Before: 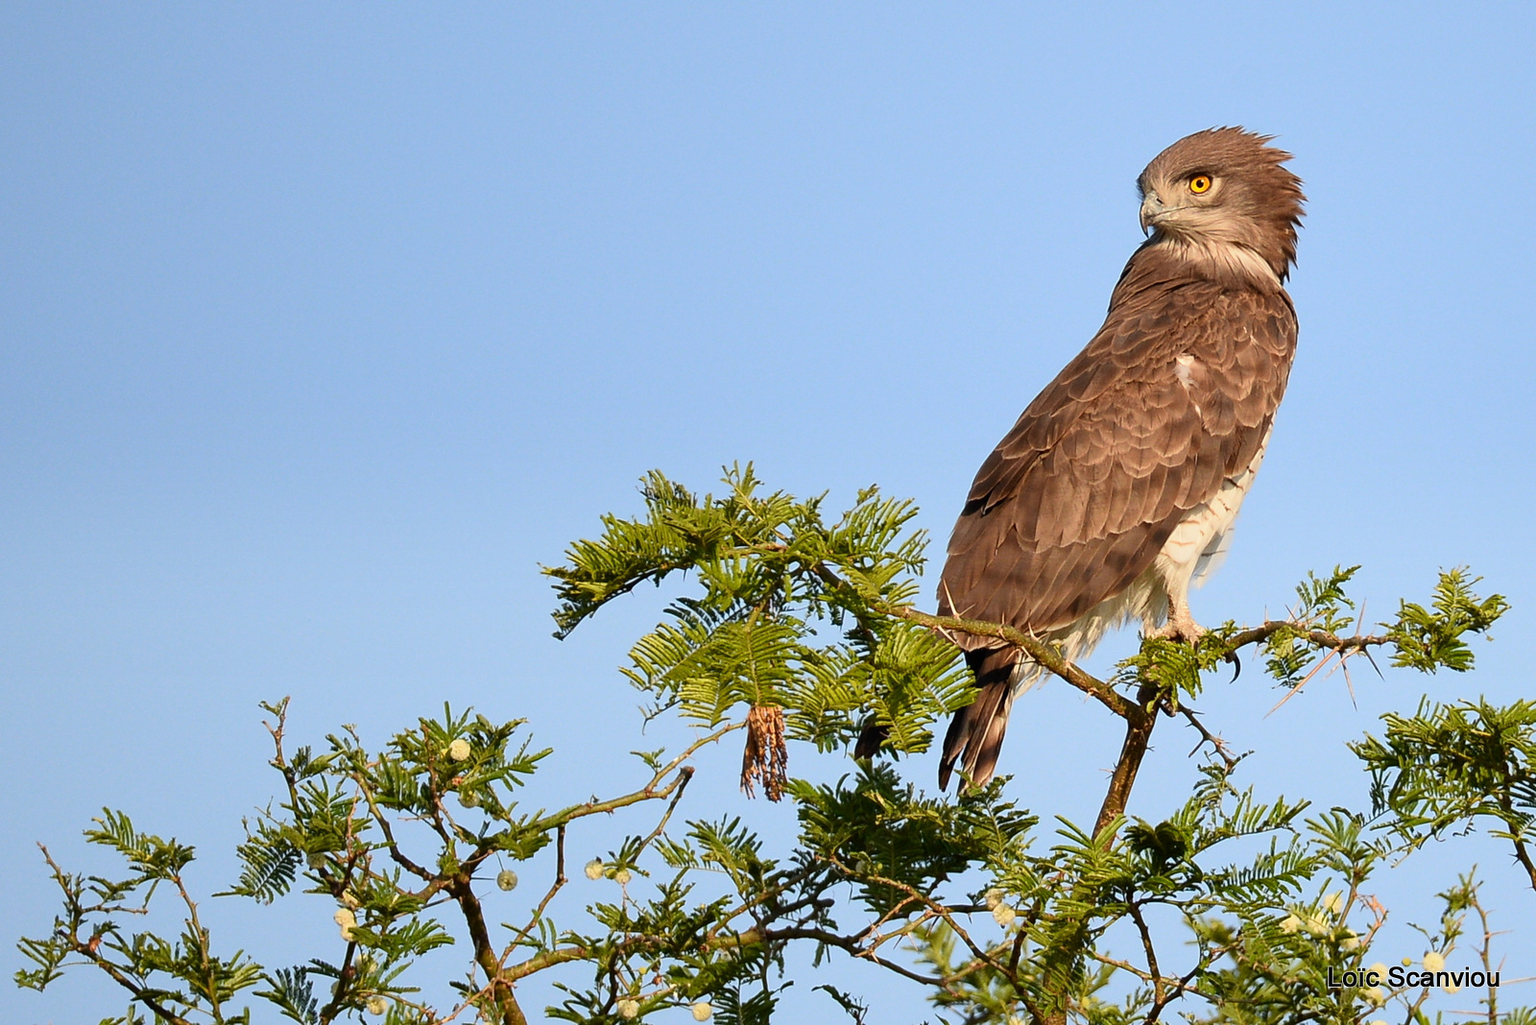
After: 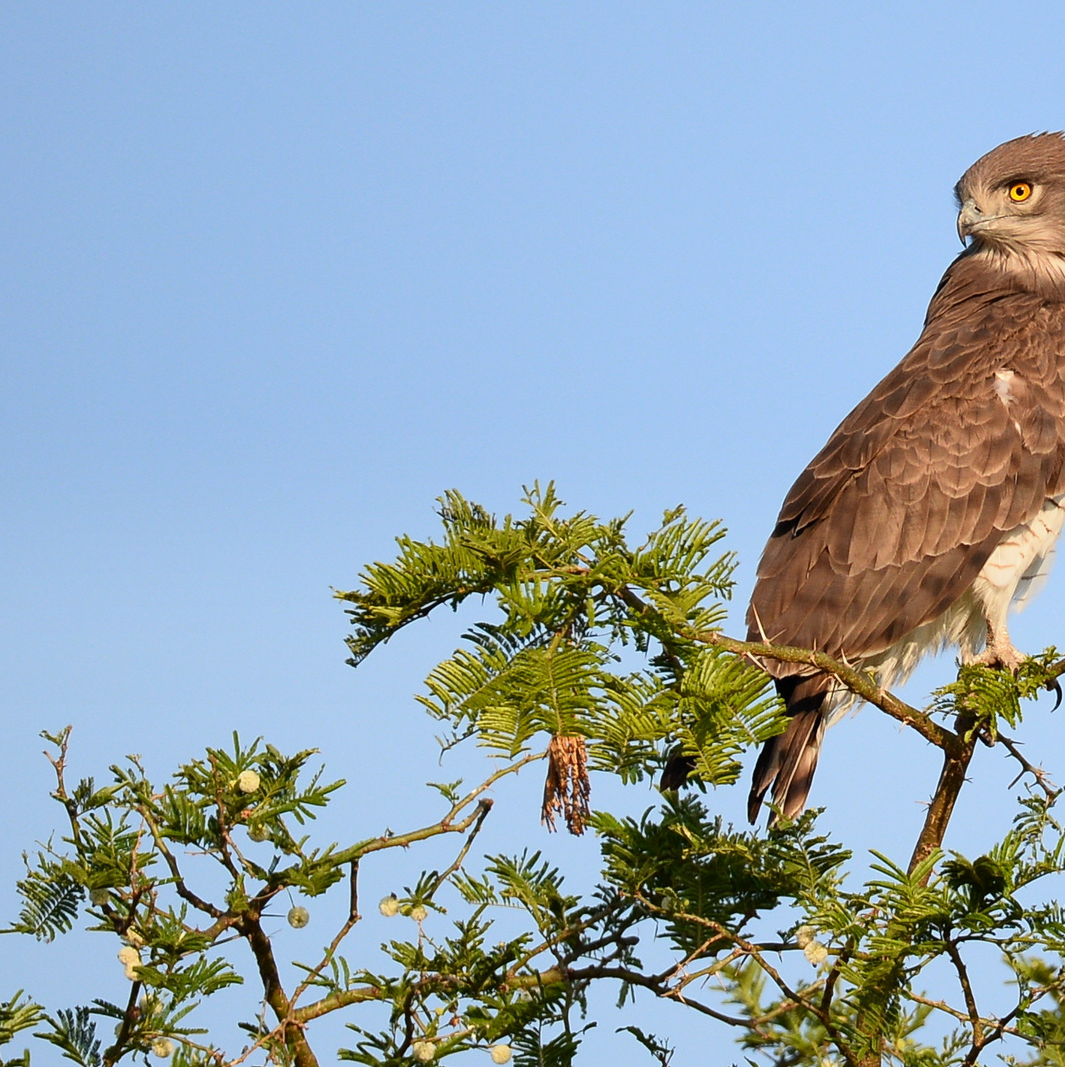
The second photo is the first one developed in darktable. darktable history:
crop and rotate: left 14.393%, right 18.985%
